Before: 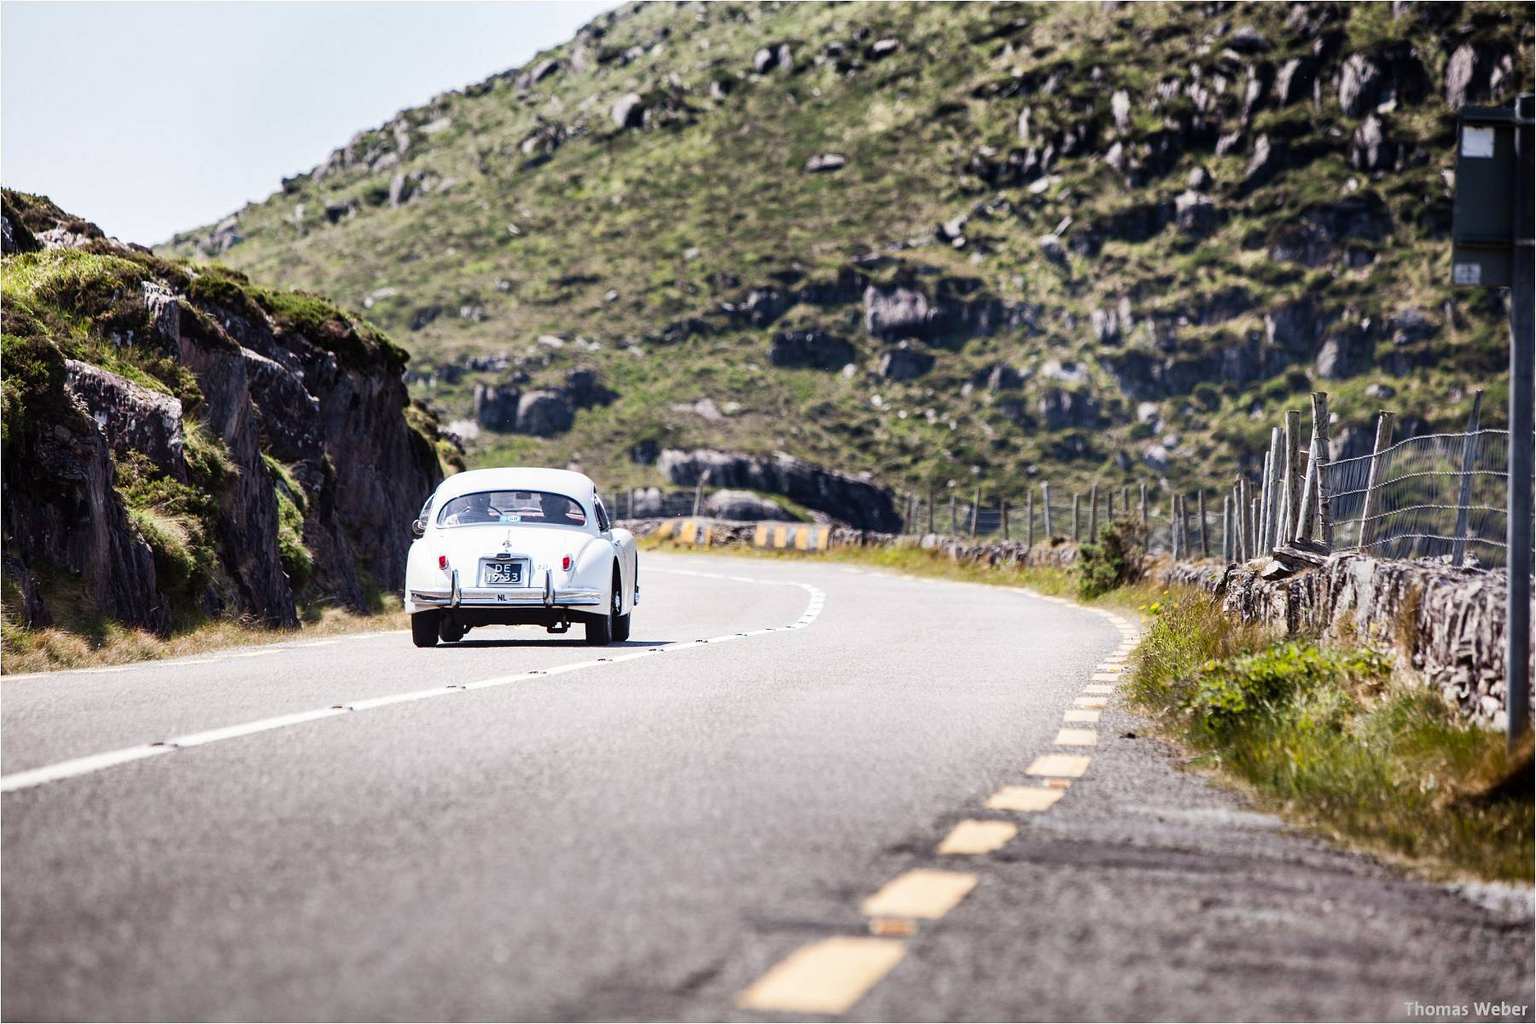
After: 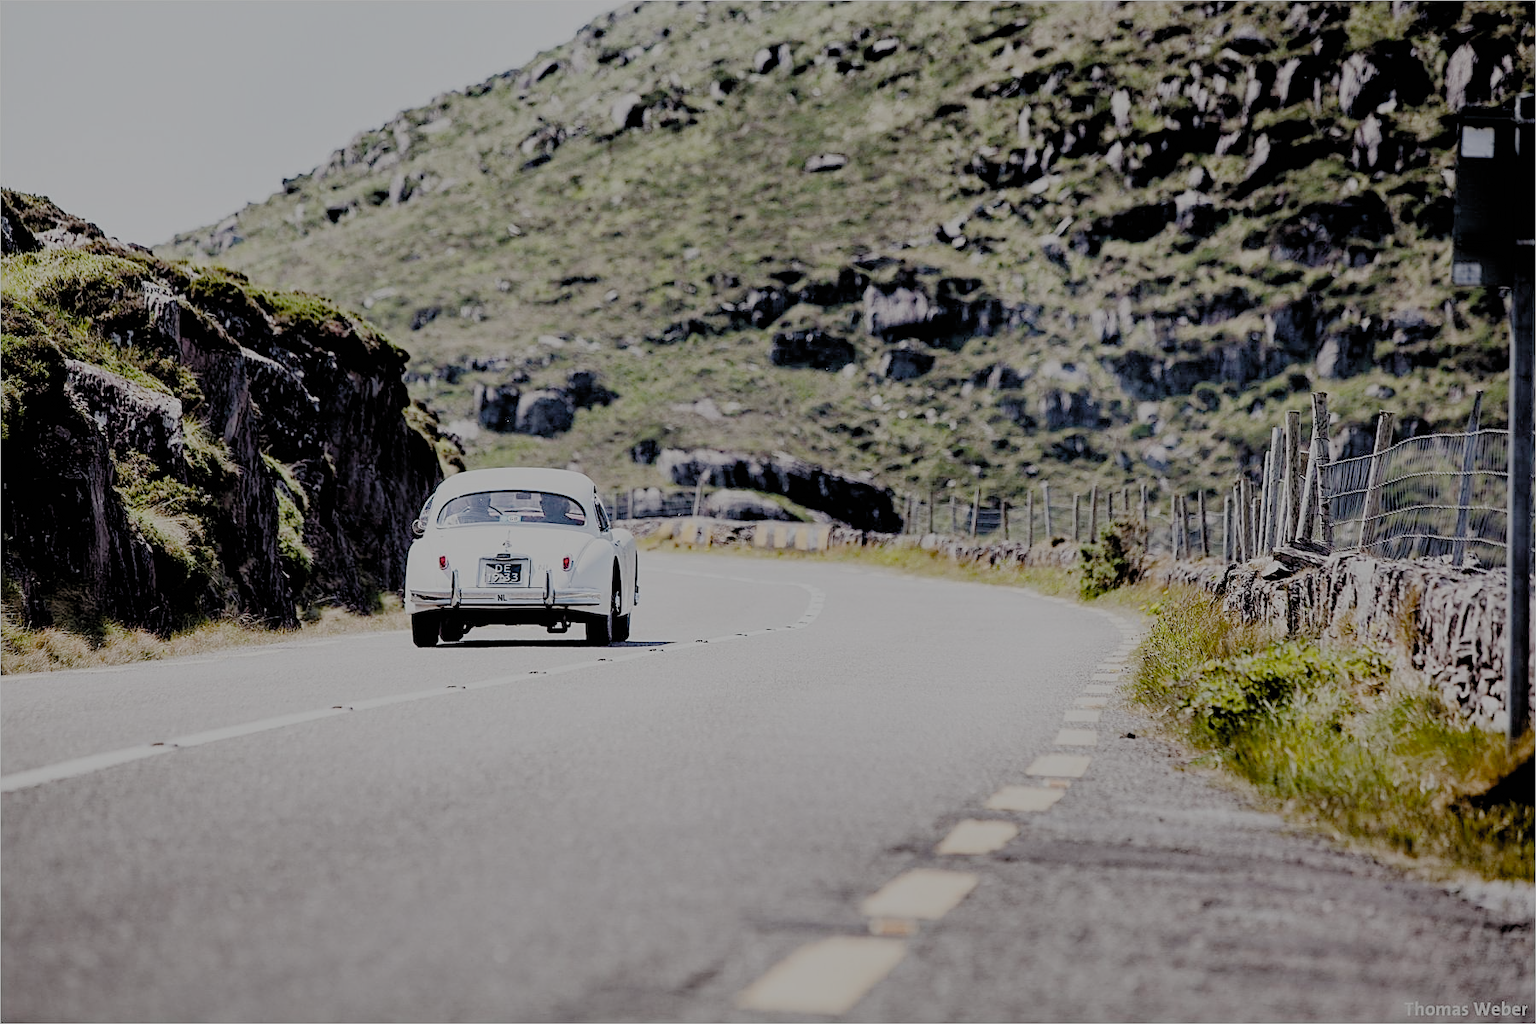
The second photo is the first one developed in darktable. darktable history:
sharpen: on, module defaults
filmic rgb: black relative exposure -4.44 EV, white relative exposure 6.6 EV, hardness 1.87, contrast 0.511, add noise in highlights 0, preserve chrominance no, color science v3 (2019), use custom middle-gray values true, contrast in highlights soft
